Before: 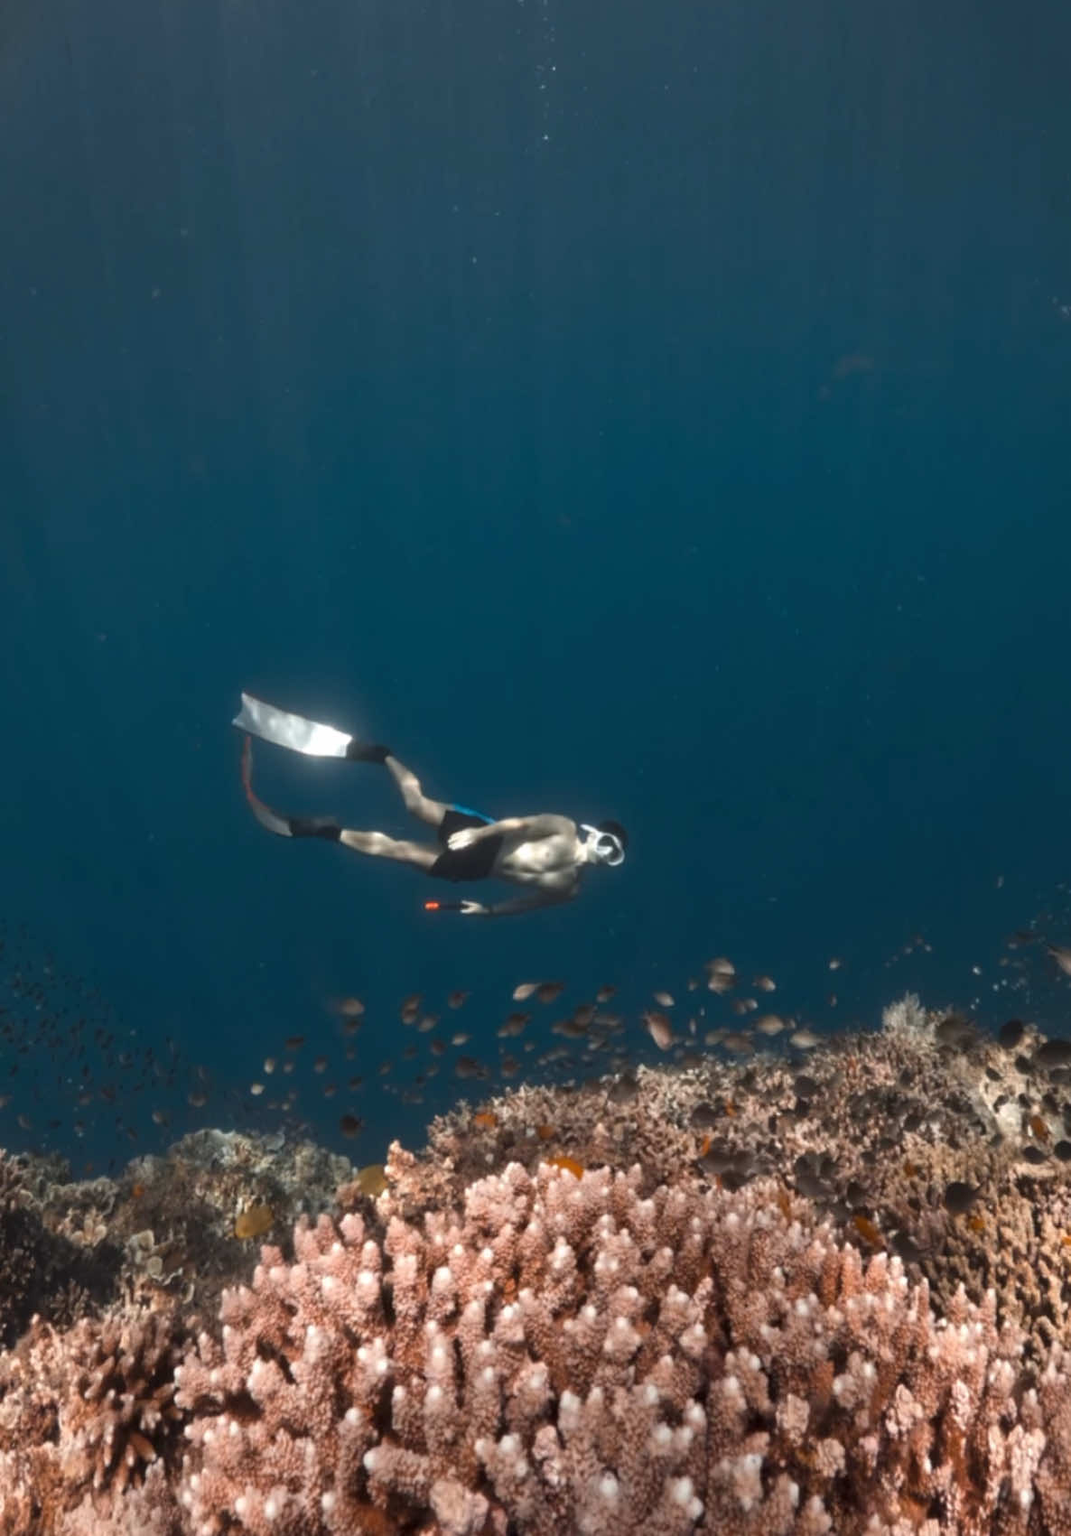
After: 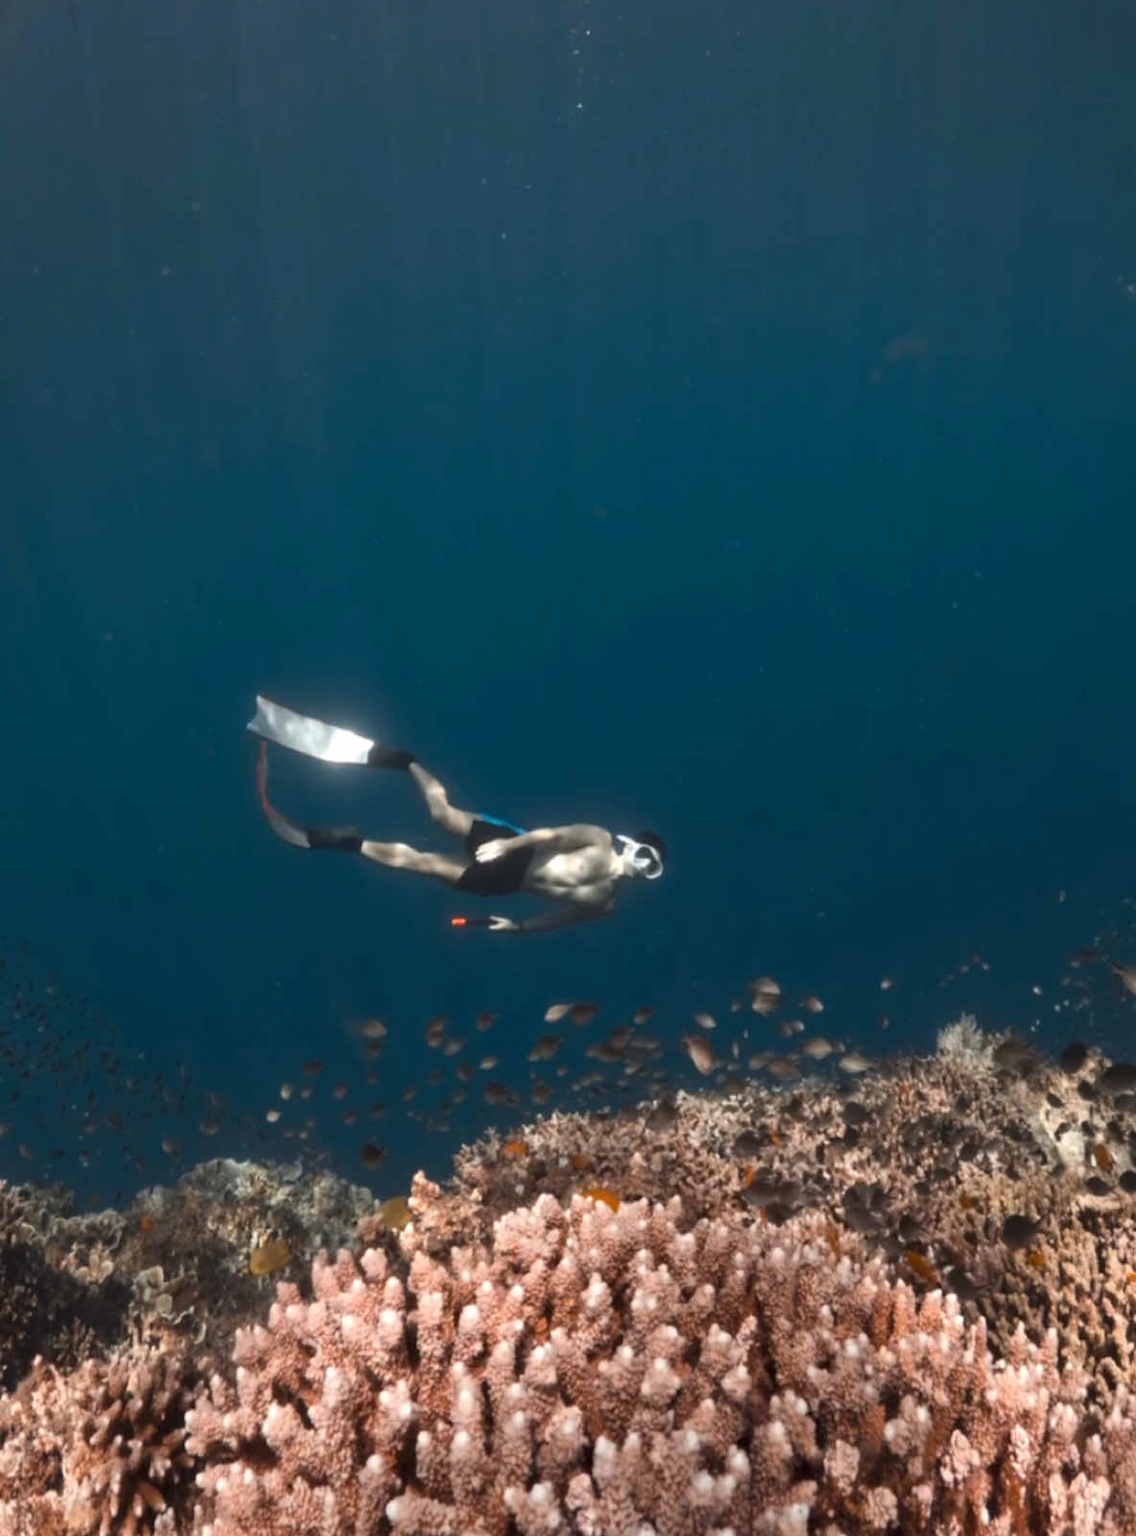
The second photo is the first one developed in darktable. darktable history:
contrast brightness saturation: contrast 0.095, brightness 0.021, saturation 0.022
crop and rotate: top 2.551%, bottom 3.224%
